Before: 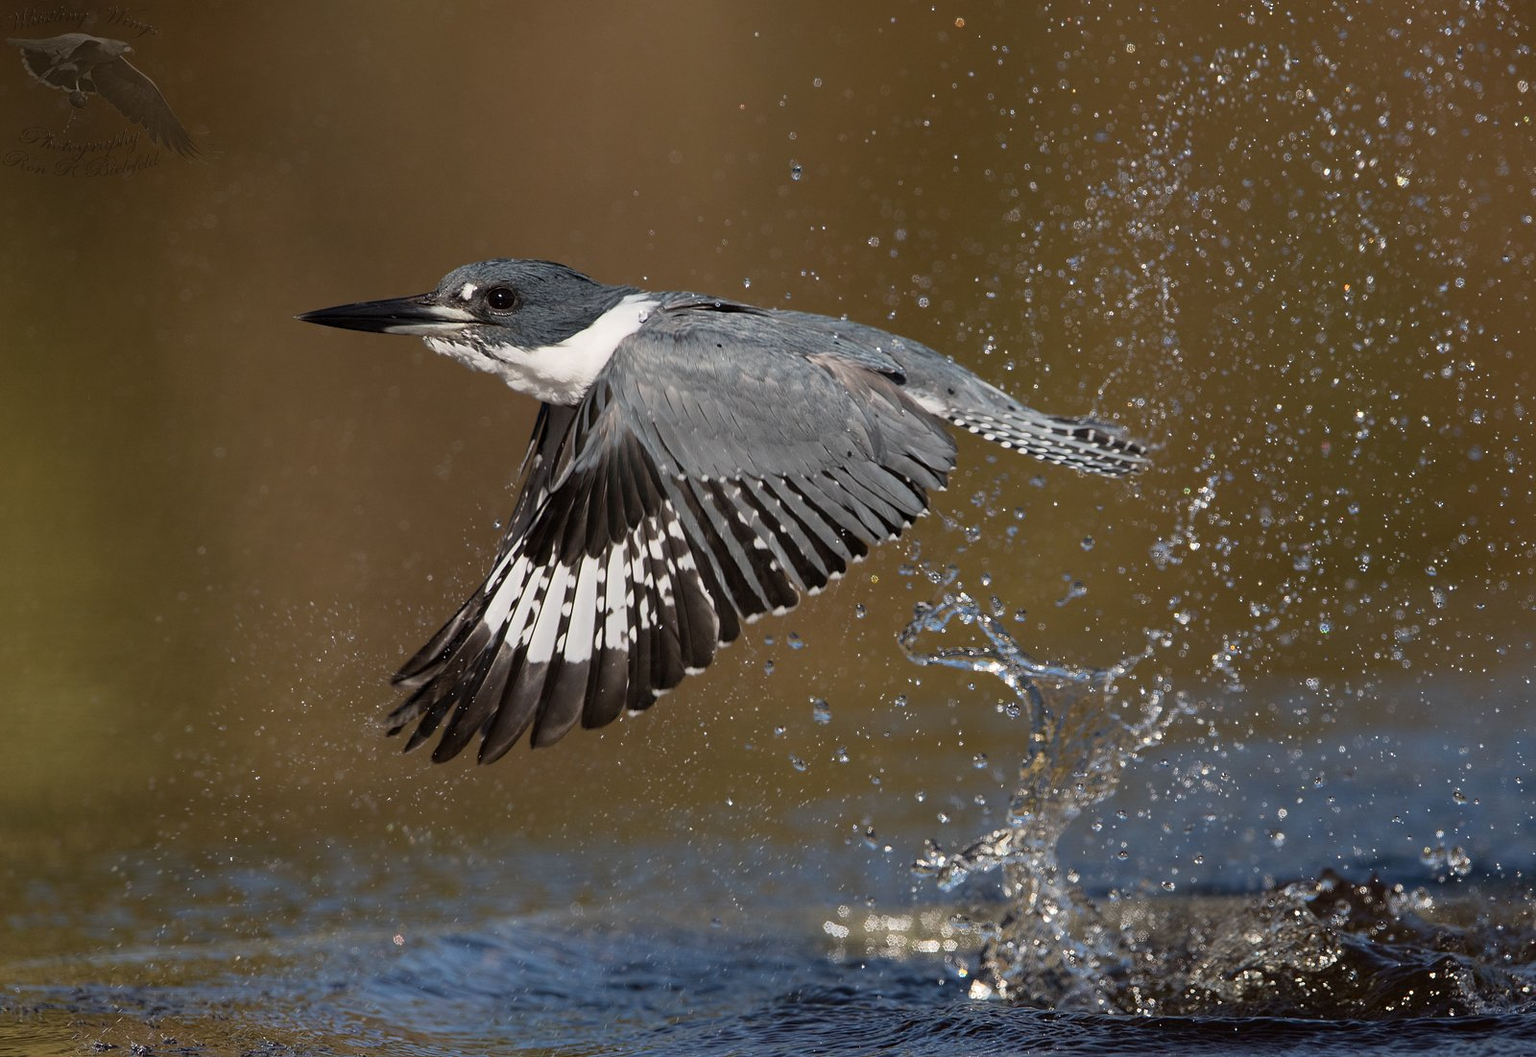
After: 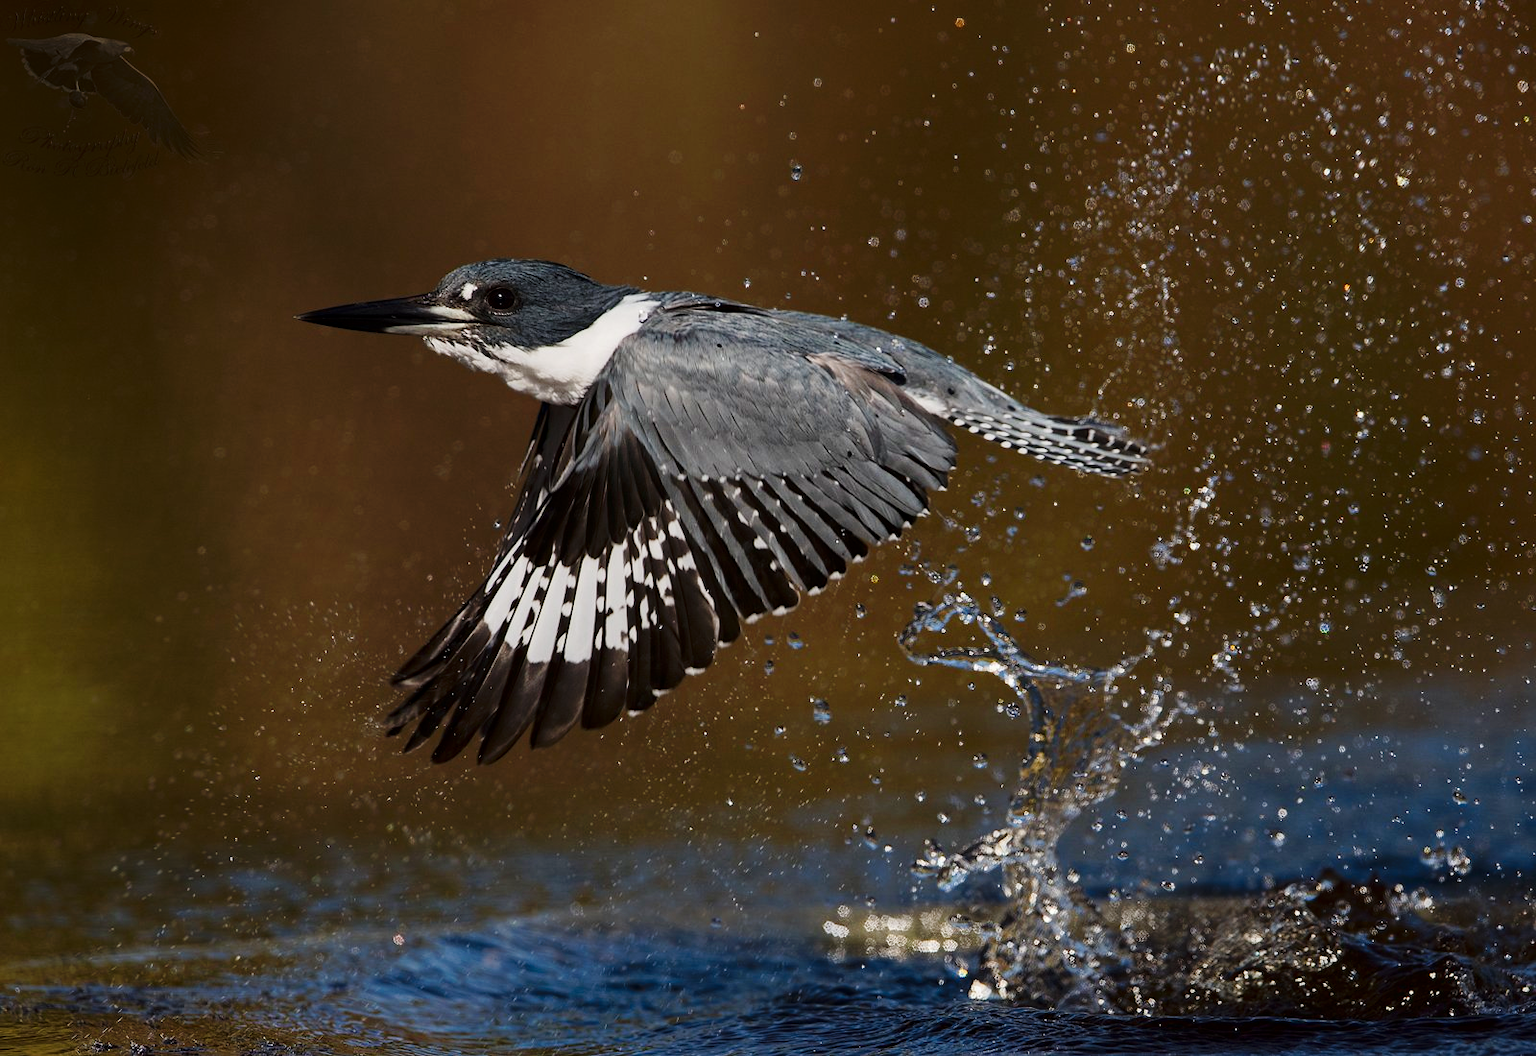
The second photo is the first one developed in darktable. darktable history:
local contrast: highlights 61%, shadows 106%, detail 107%, midtone range 0.529
tone curve: curves: ch0 [(0, 0) (0.003, 0.008) (0.011, 0.017) (0.025, 0.027) (0.044, 0.043) (0.069, 0.059) (0.1, 0.086) (0.136, 0.112) (0.177, 0.152) (0.224, 0.203) (0.277, 0.277) (0.335, 0.346) (0.399, 0.439) (0.468, 0.527) (0.543, 0.613) (0.623, 0.693) (0.709, 0.787) (0.801, 0.863) (0.898, 0.927) (1, 1)], preserve colors none
contrast brightness saturation: contrast 0.07, brightness -0.14, saturation 0.11
